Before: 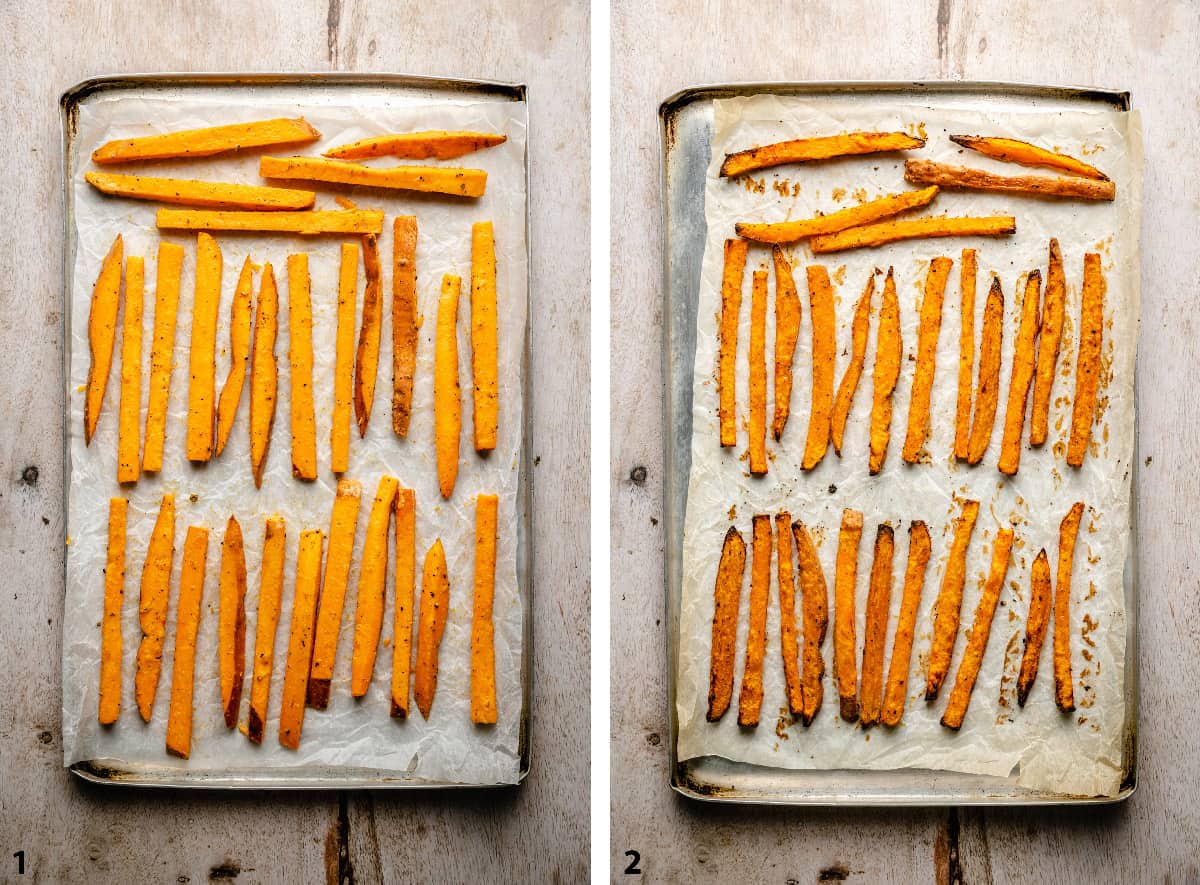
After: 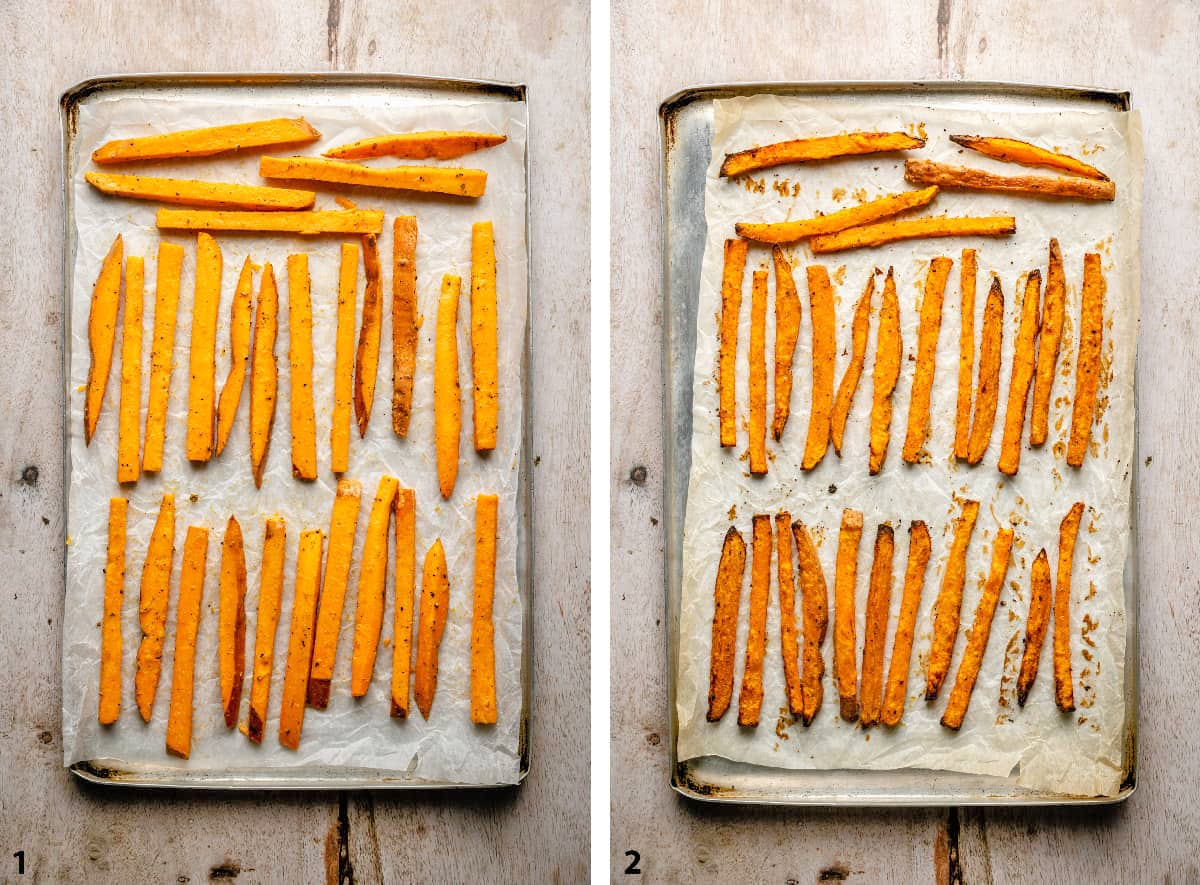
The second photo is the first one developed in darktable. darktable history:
tone equalizer: -7 EV 0.157 EV, -6 EV 0.585 EV, -5 EV 1.13 EV, -4 EV 1.34 EV, -3 EV 1.18 EV, -2 EV 0.6 EV, -1 EV 0.152 EV
